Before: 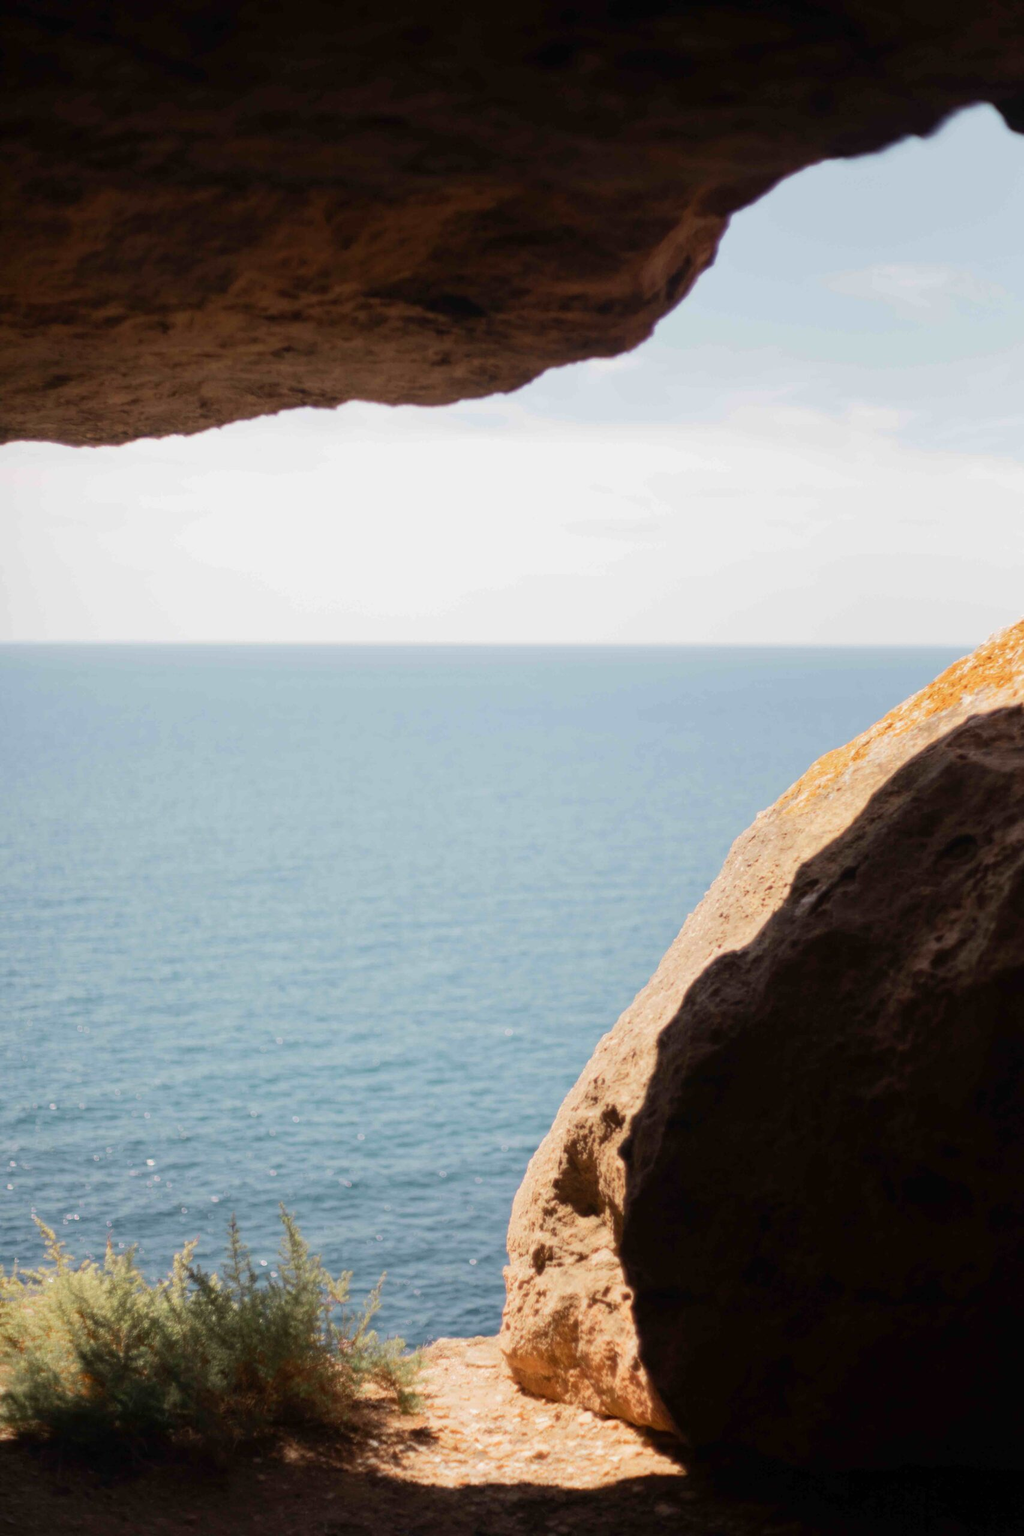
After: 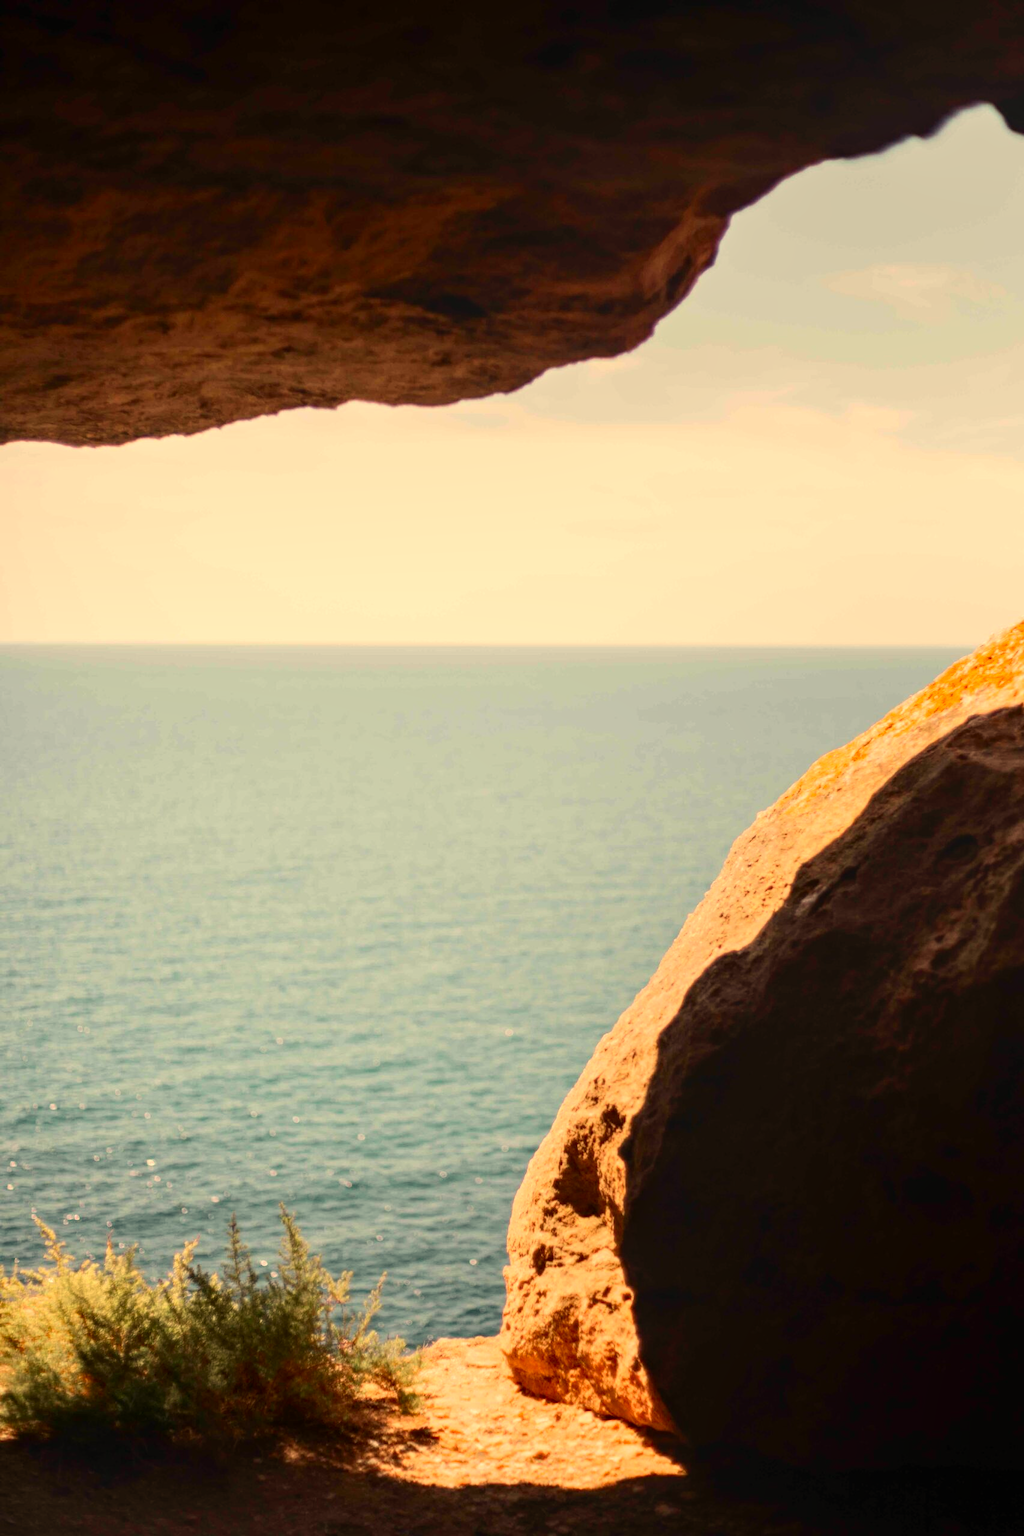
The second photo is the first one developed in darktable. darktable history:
contrast brightness saturation: contrast 0.18, saturation 0.3
local contrast: on, module defaults
white balance: red 1.123, blue 0.83
